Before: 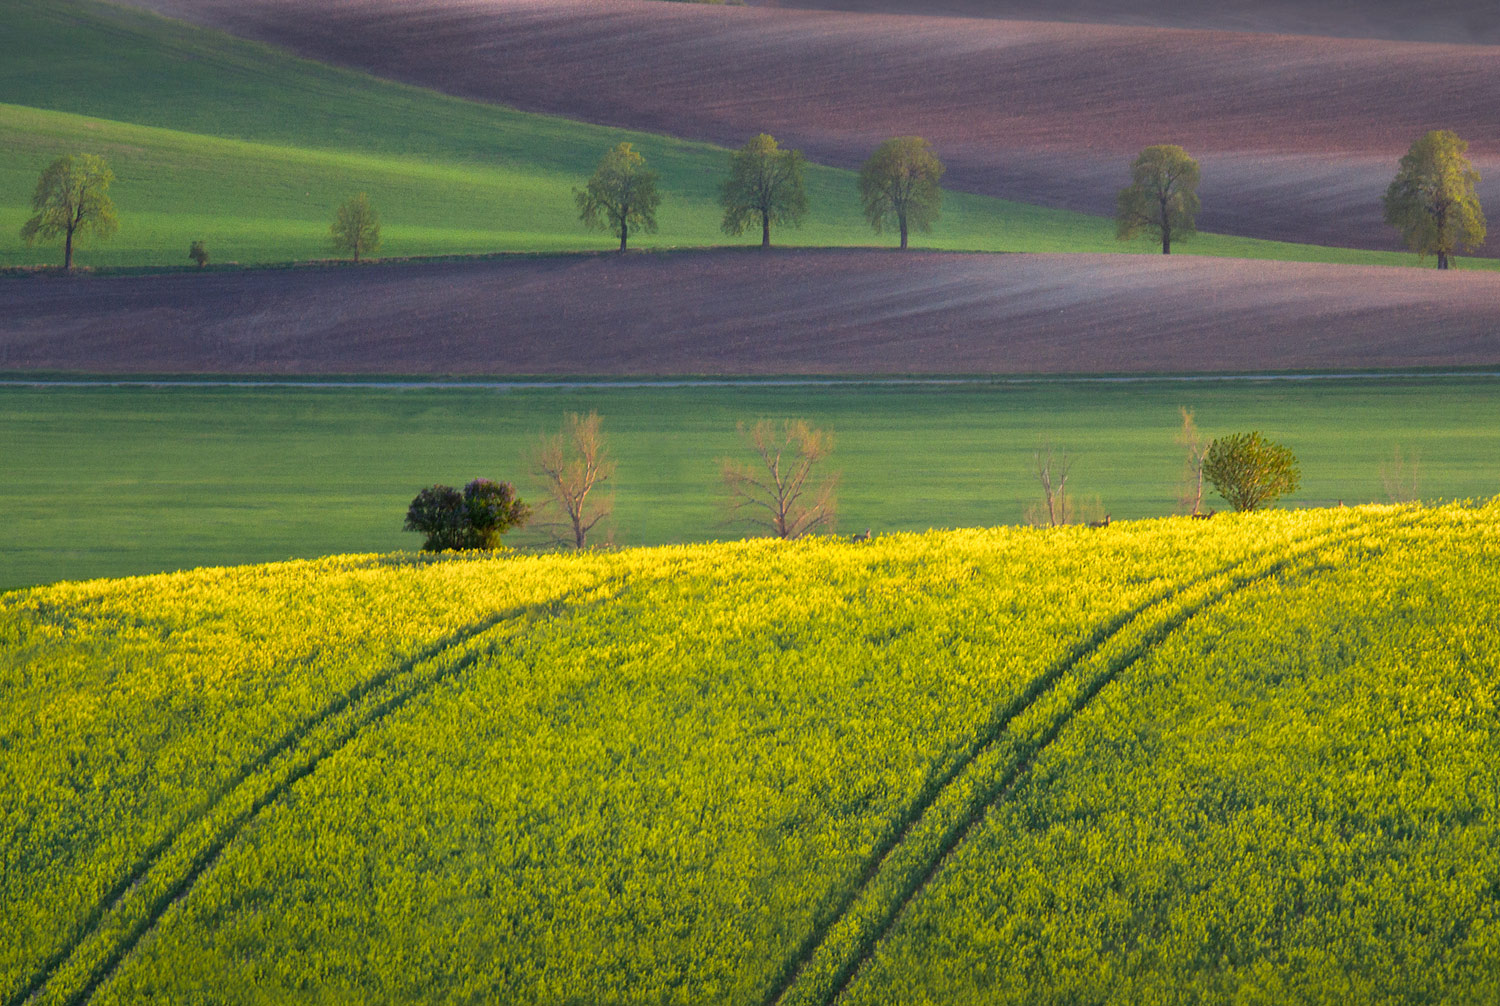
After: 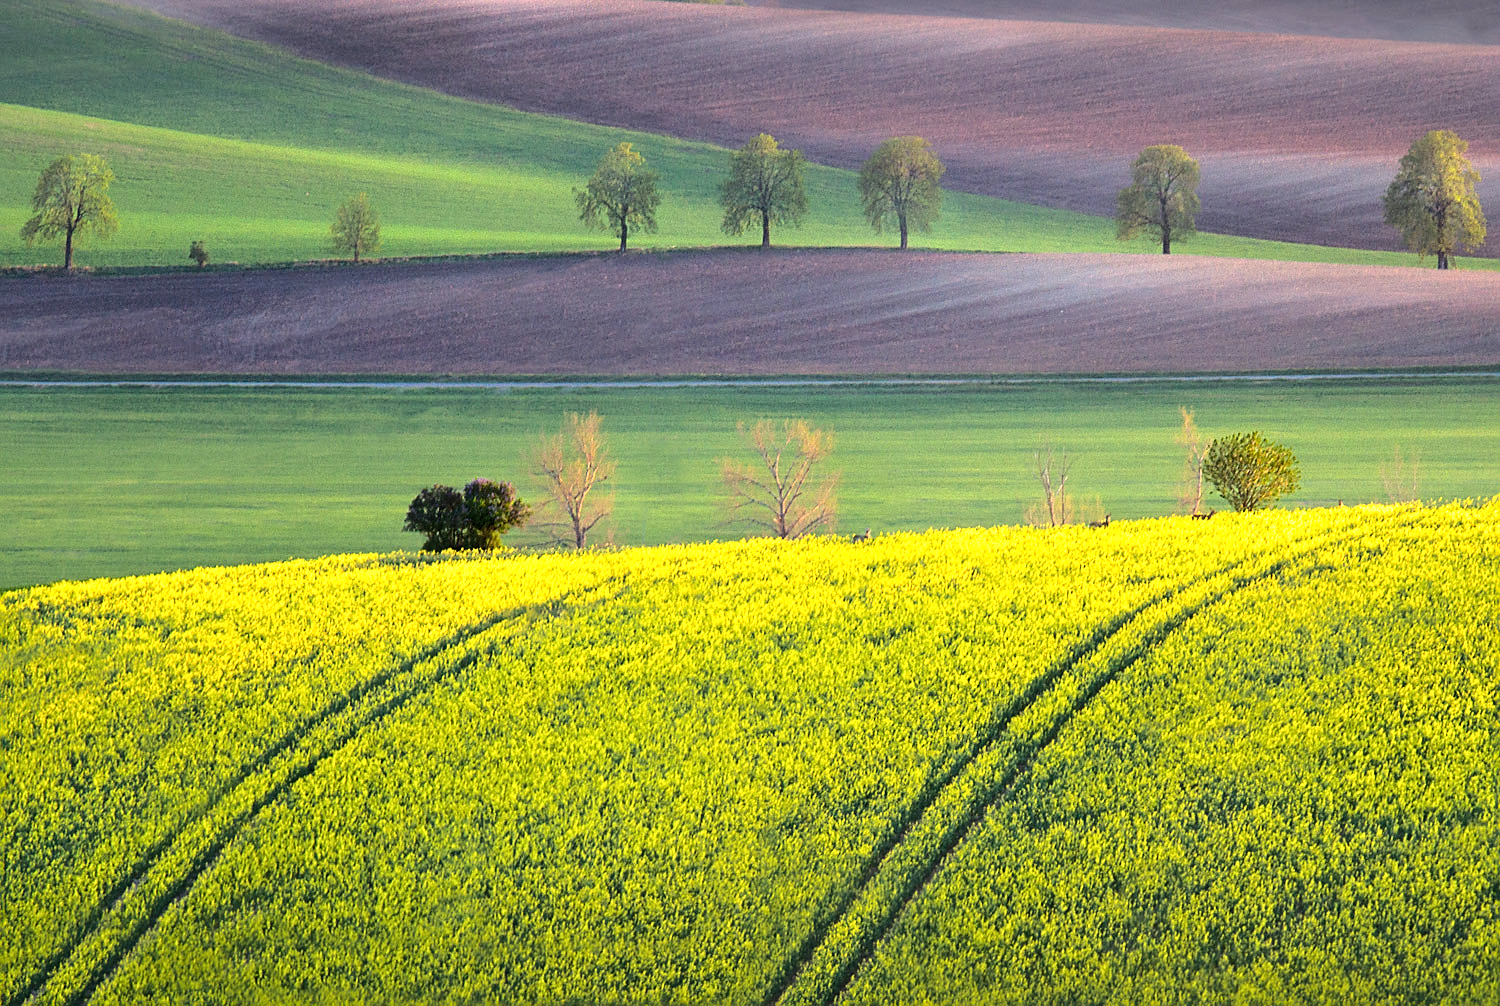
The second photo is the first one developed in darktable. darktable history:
sharpen: on, module defaults
base curve: curves: ch0 [(0, 0) (0.036, 0.037) (0.121, 0.228) (0.46, 0.76) (0.859, 0.983) (1, 1)], preserve colors average RGB
